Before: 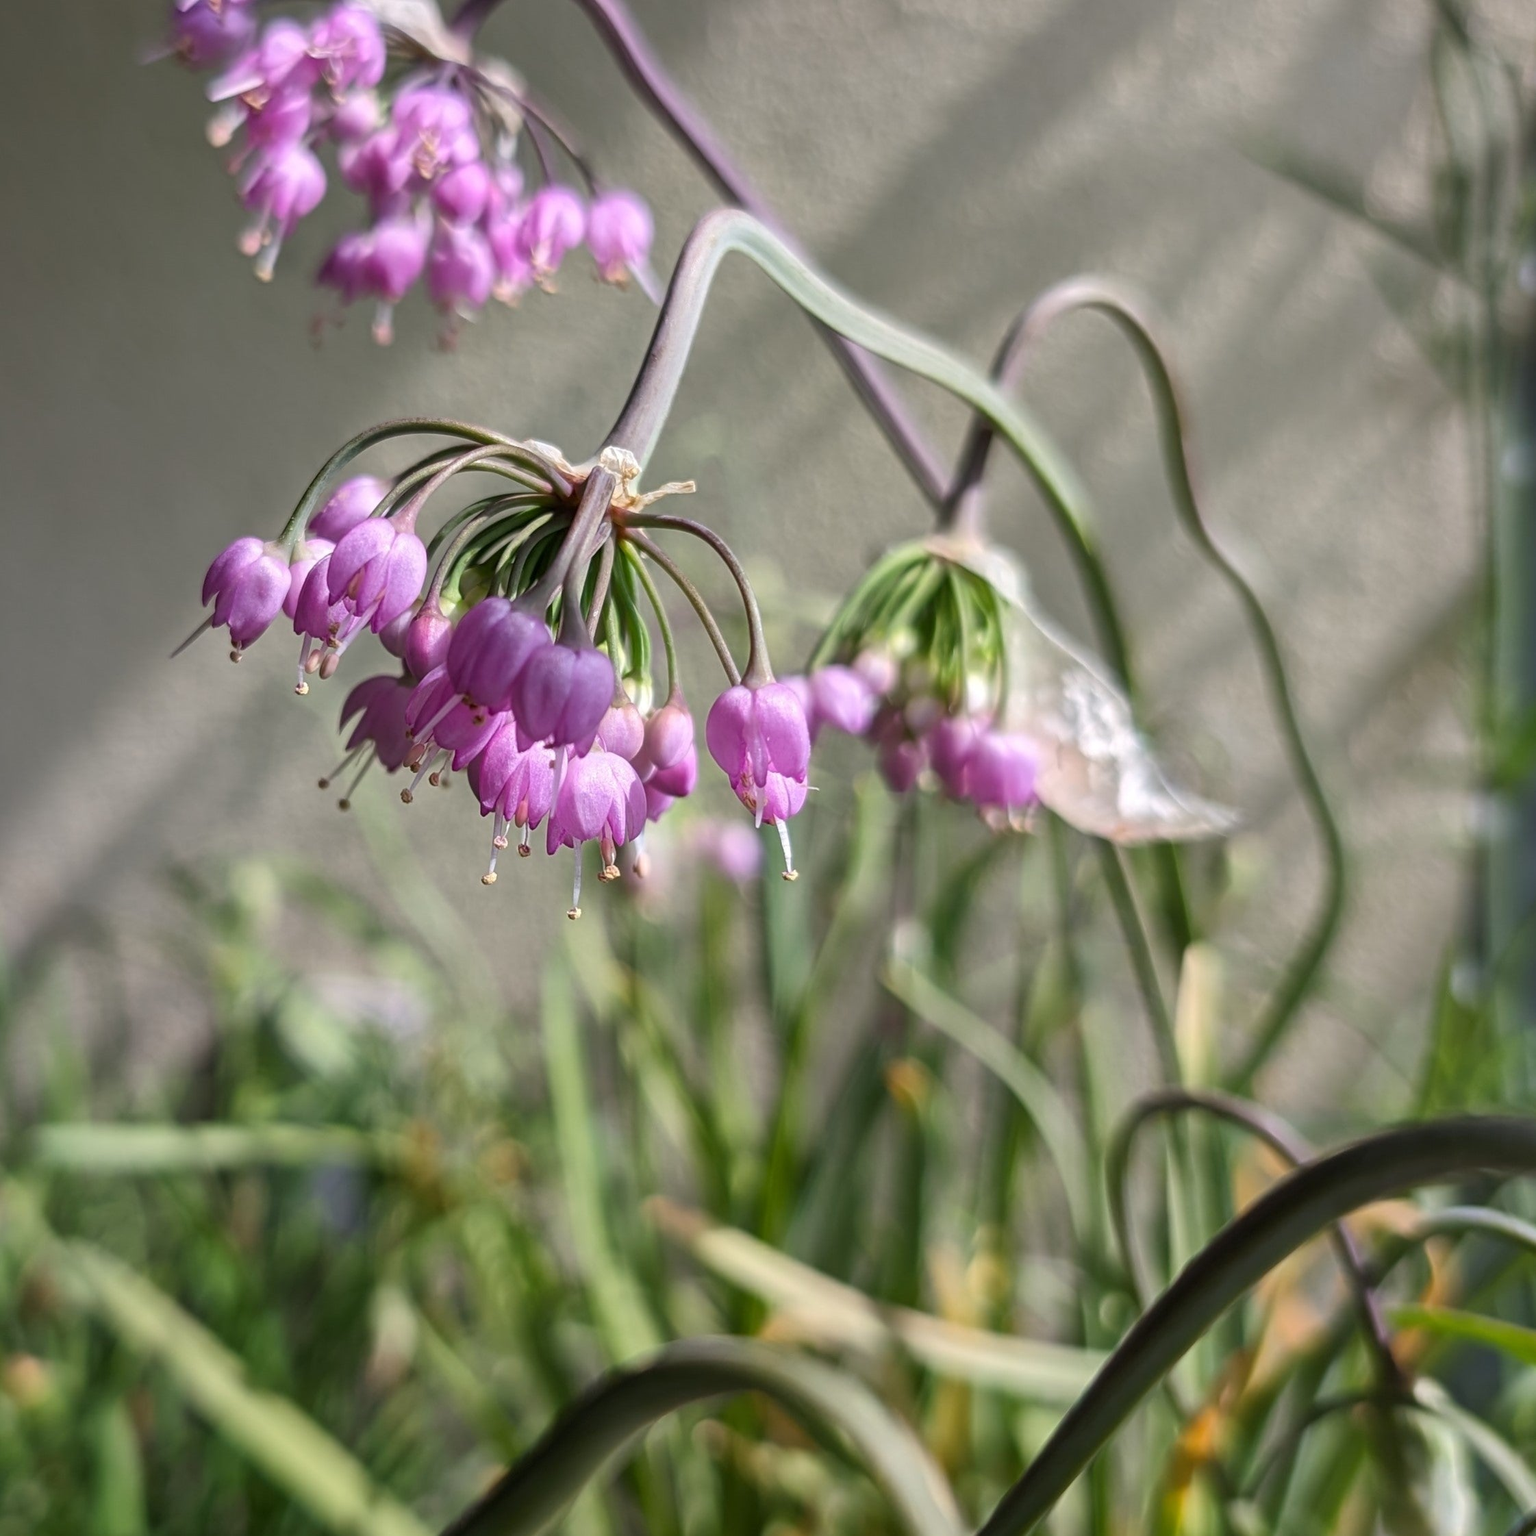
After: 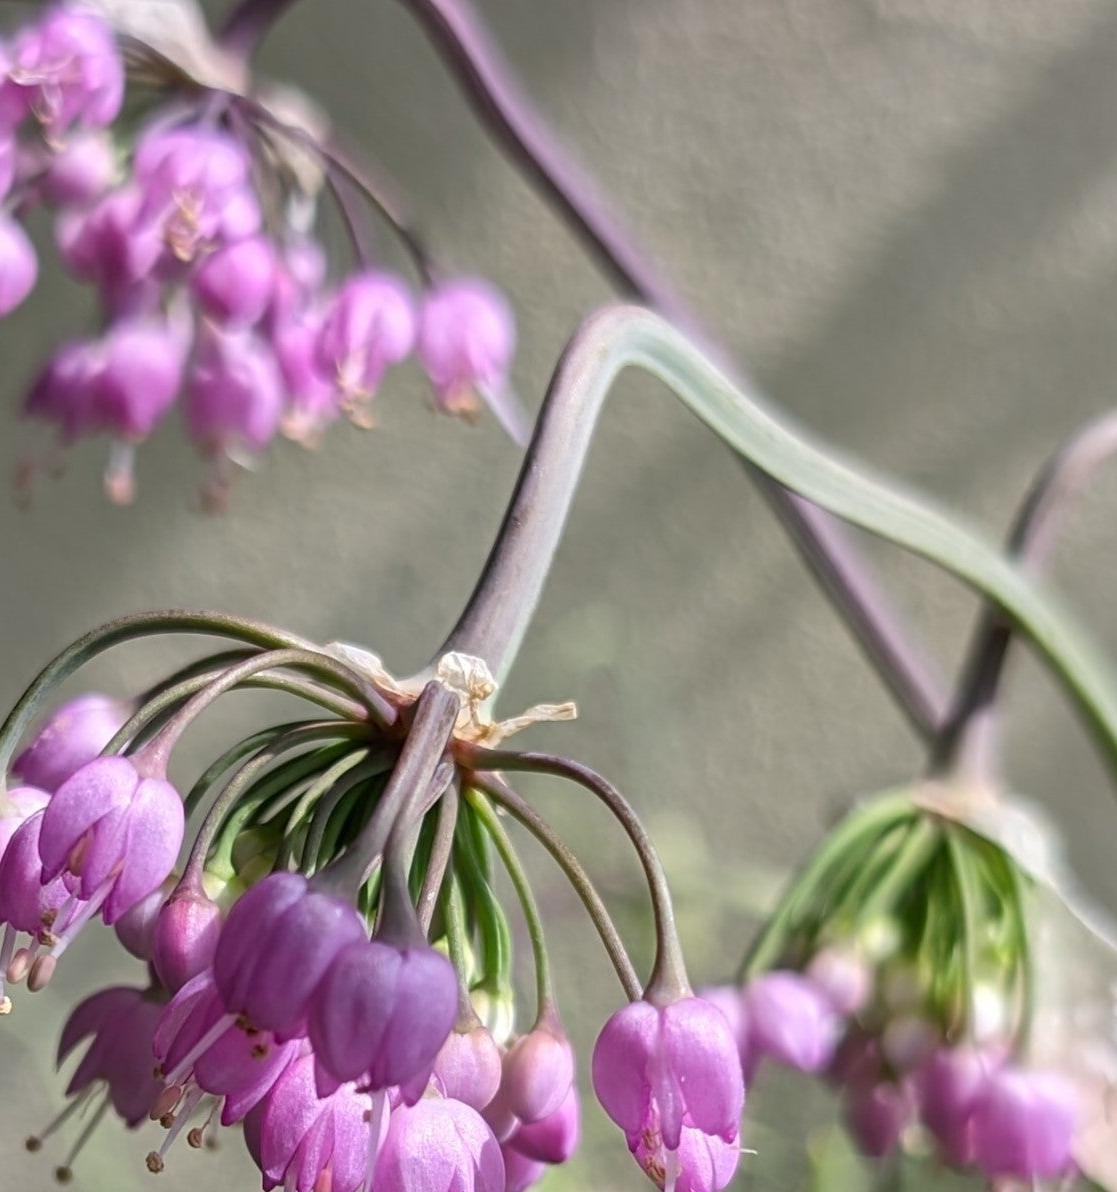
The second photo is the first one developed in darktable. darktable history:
crop: left 19.6%, right 30.581%, bottom 46.827%
